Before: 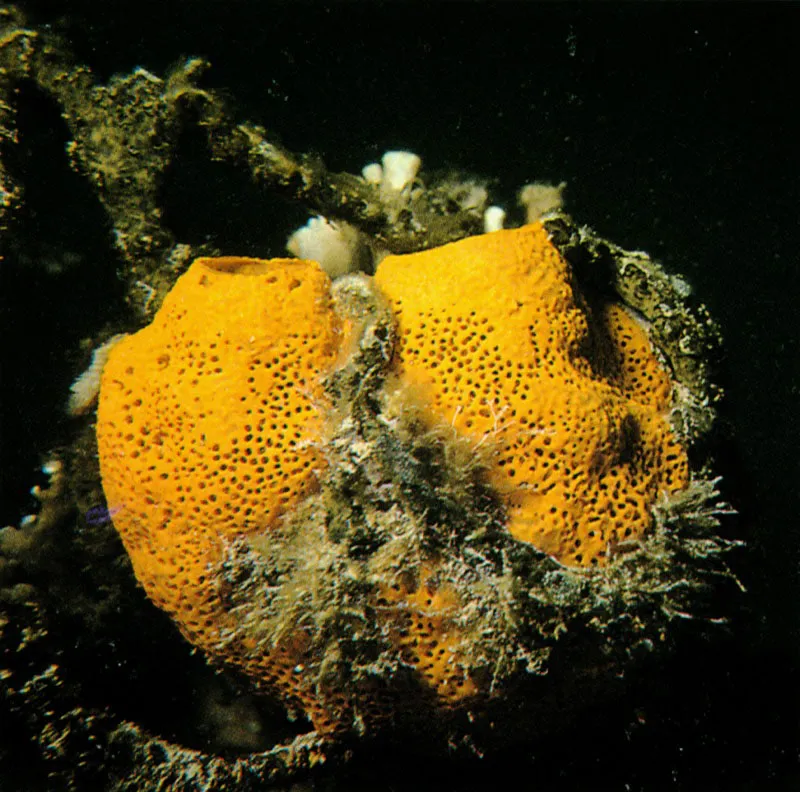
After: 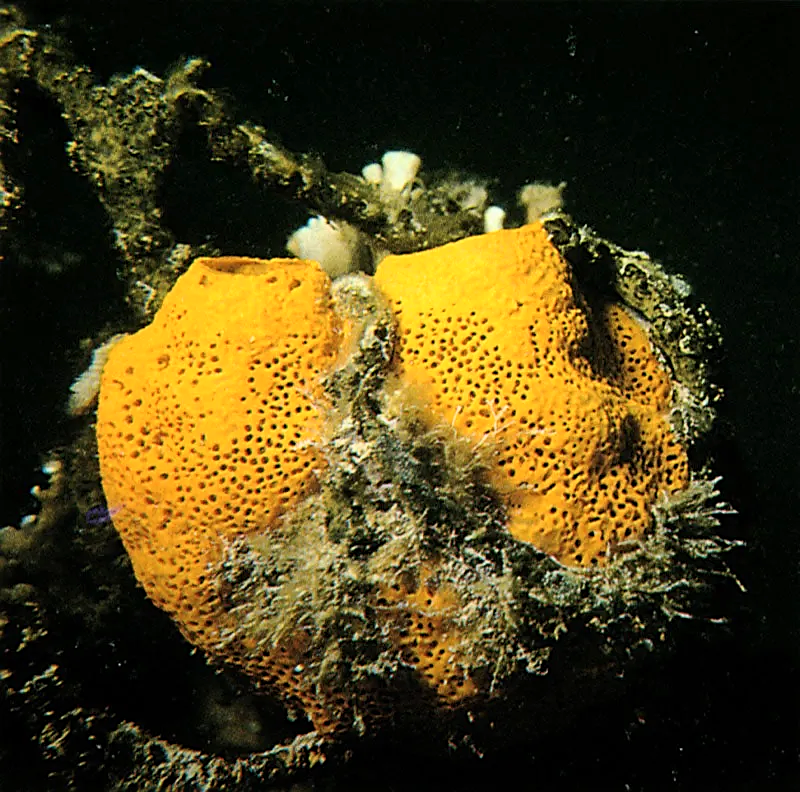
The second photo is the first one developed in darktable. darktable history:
sharpen: on, module defaults
base curve: curves: ch0 [(0, 0) (0.666, 0.806) (1, 1)]
contrast brightness saturation: saturation -0.04
graduated density: rotation -180°, offset 24.95
